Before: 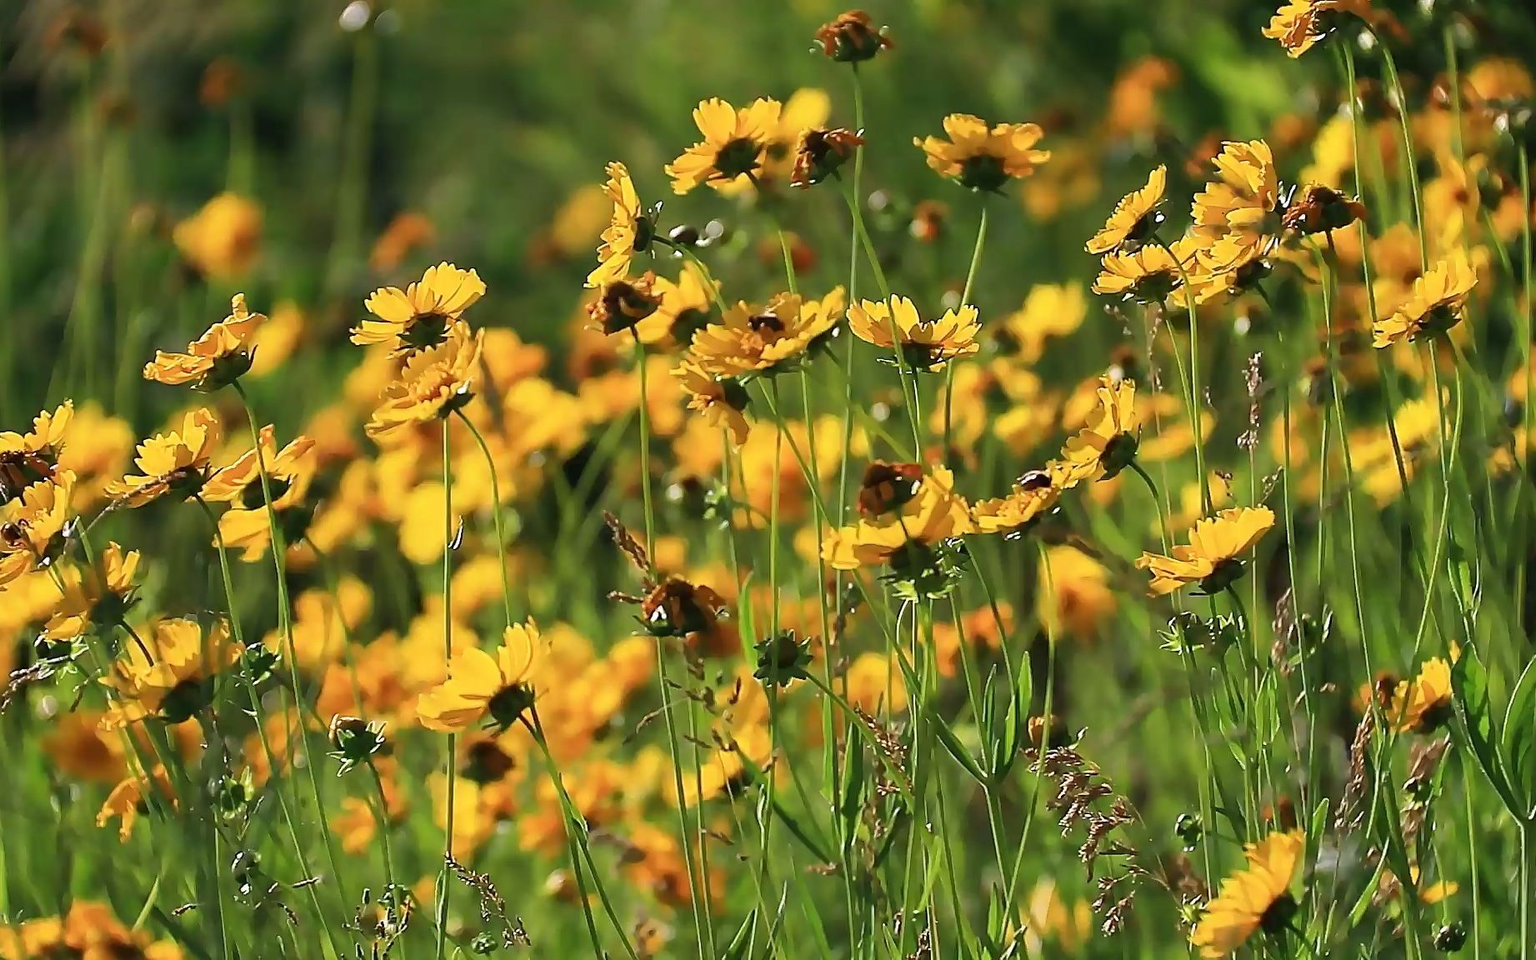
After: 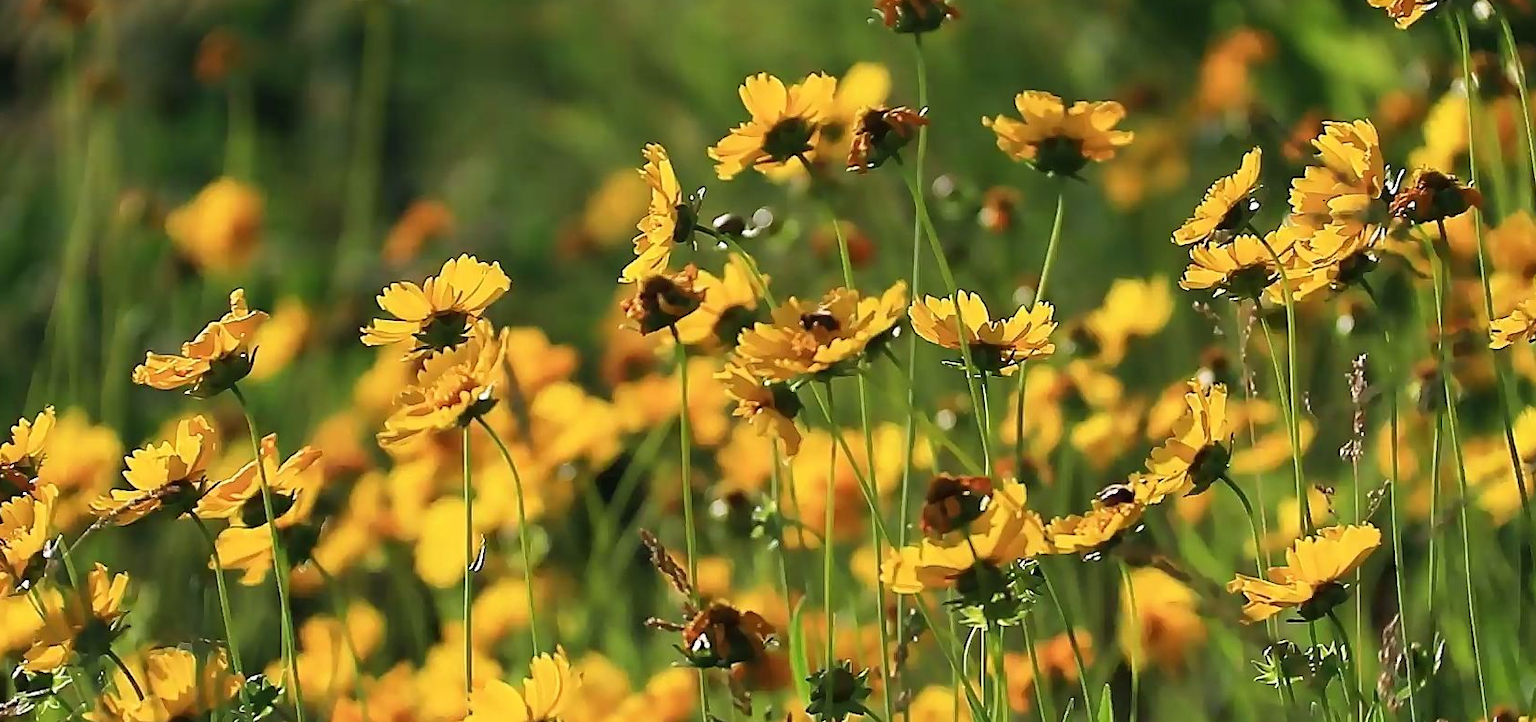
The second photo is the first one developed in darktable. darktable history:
crop: left 1.56%, top 3.364%, right 7.781%, bottom 28.44%
